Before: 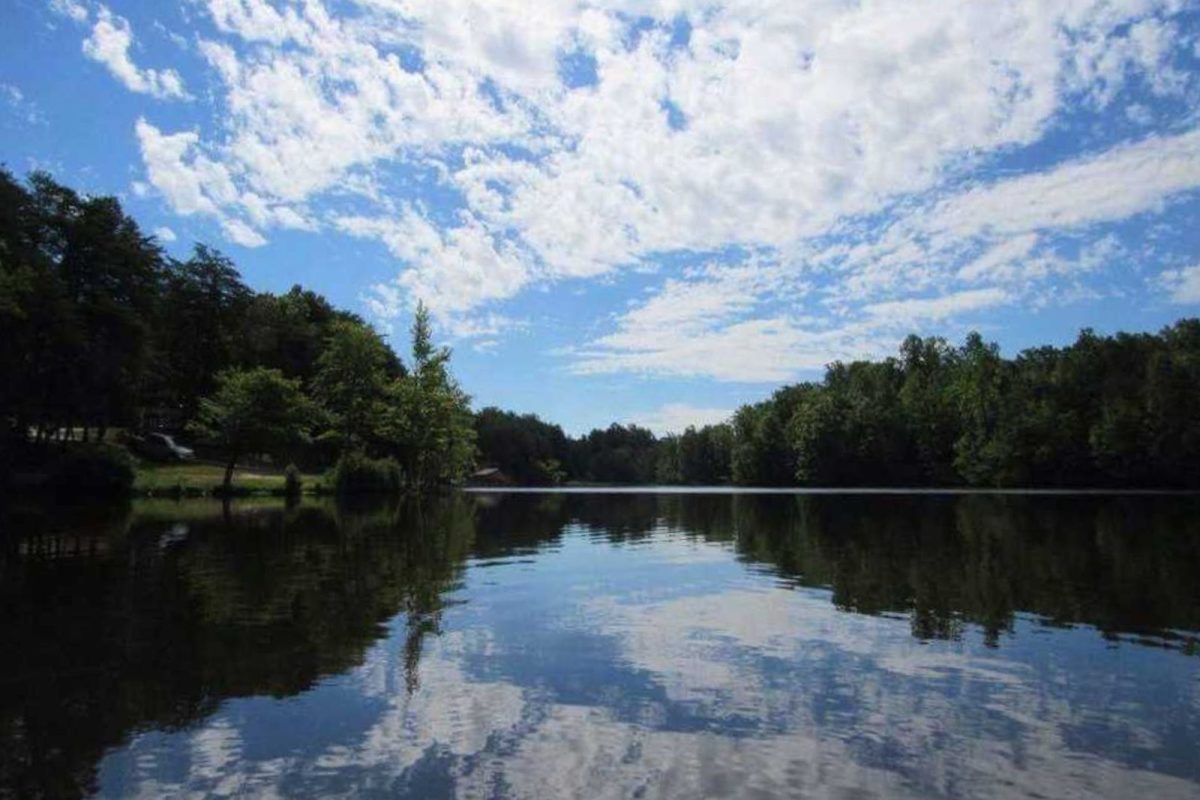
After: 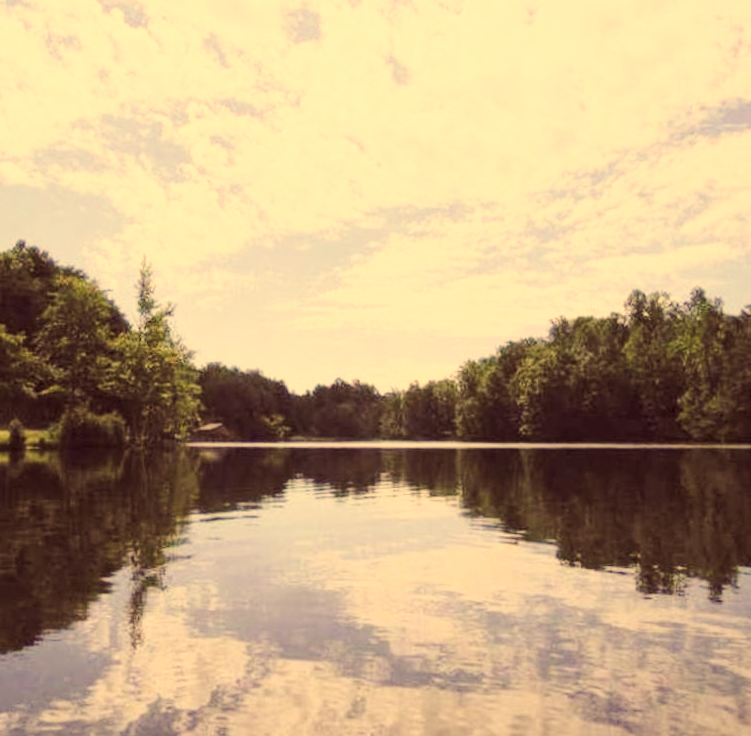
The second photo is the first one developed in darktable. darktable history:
tone equalizer: on, module defaults
color balance rgb: perceptual saturation grading › global saturation 17.342%, contrast -10.038%
color correction: highlights a* 9.74, highlights b* 38.38, shadows a* 14.99, shadows b* 3.11
crop and rotate: left 23.059%, top 5.647%, right 14.34%, bottom 2.299%
base curve: curves: ch0 [(0, 0) (0.032, 0.037) (0.105, 0.228) (0.435, 0.76) (0.856, 0.983) (1, 1)], preserve colors none
contrast brightness saturation: brightness 0.186, saturation -0.485
